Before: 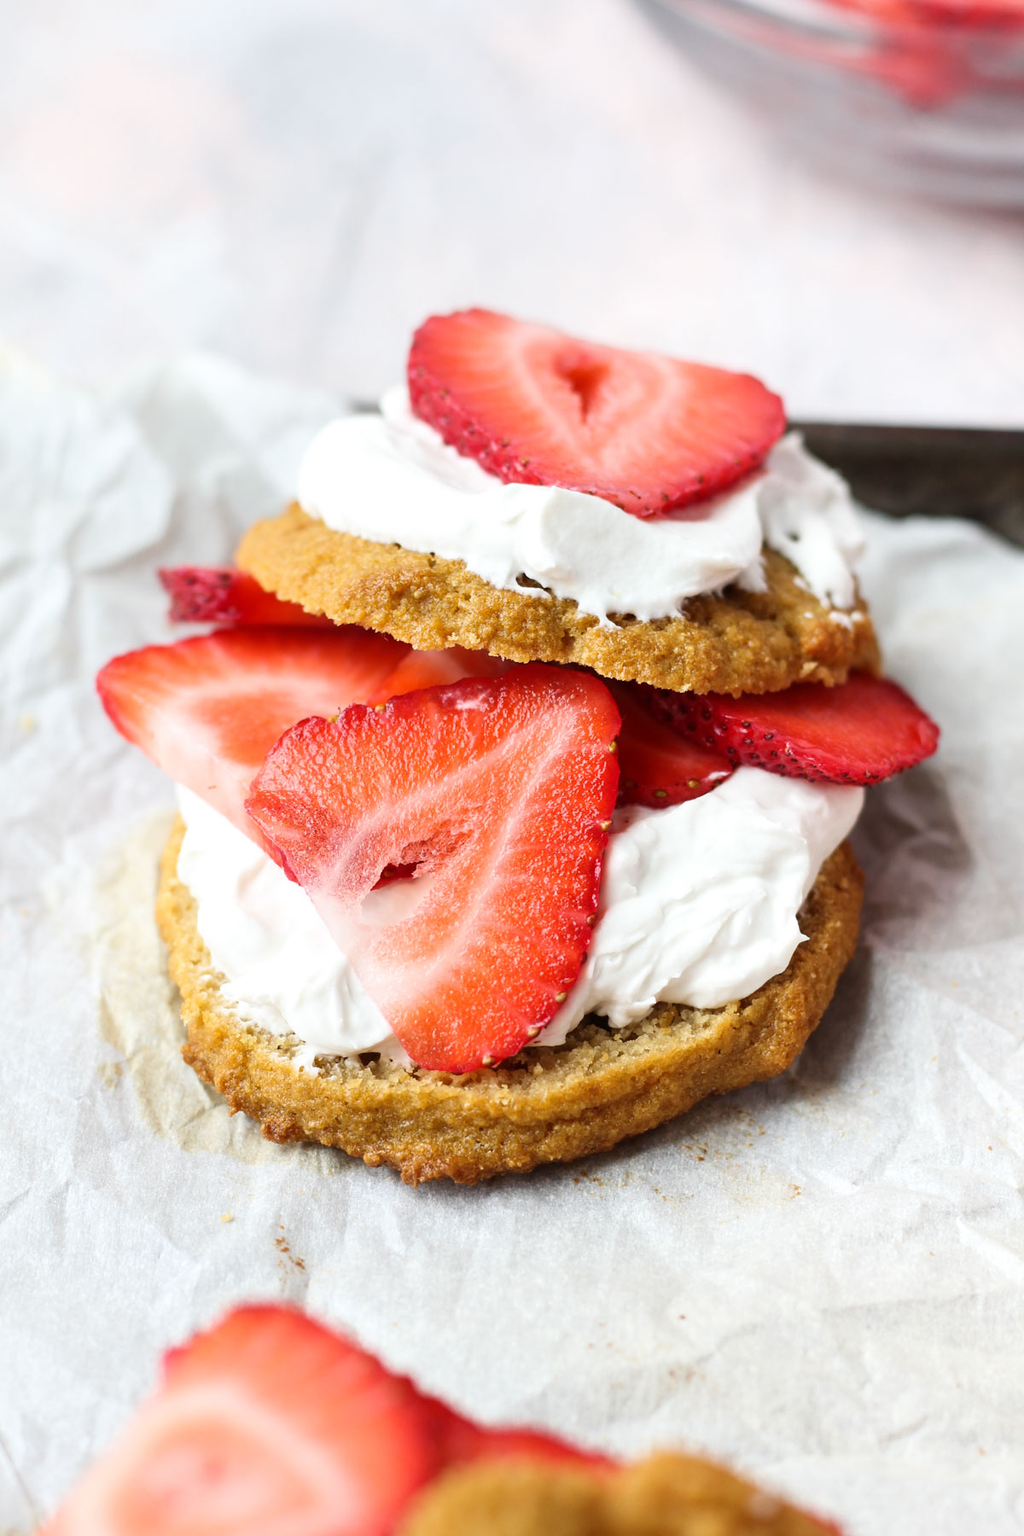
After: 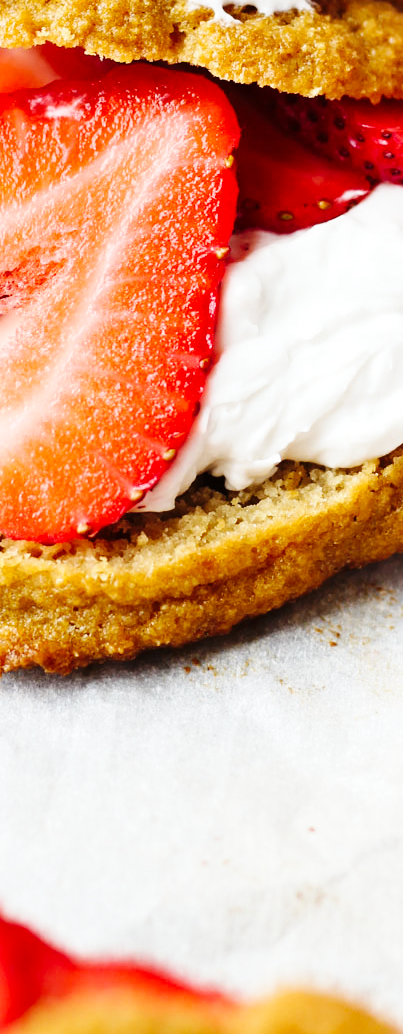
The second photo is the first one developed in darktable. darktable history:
base curve: curves: ch0 [(0, 0) (0.036, 0.025) (0.121, 0.166) (0.206, 0.329) (0.605, 0.79) (1, 1)], preserve colors none
crop: left 40.749%, top 39.684%, right 25.594%, bottom 2.846%
